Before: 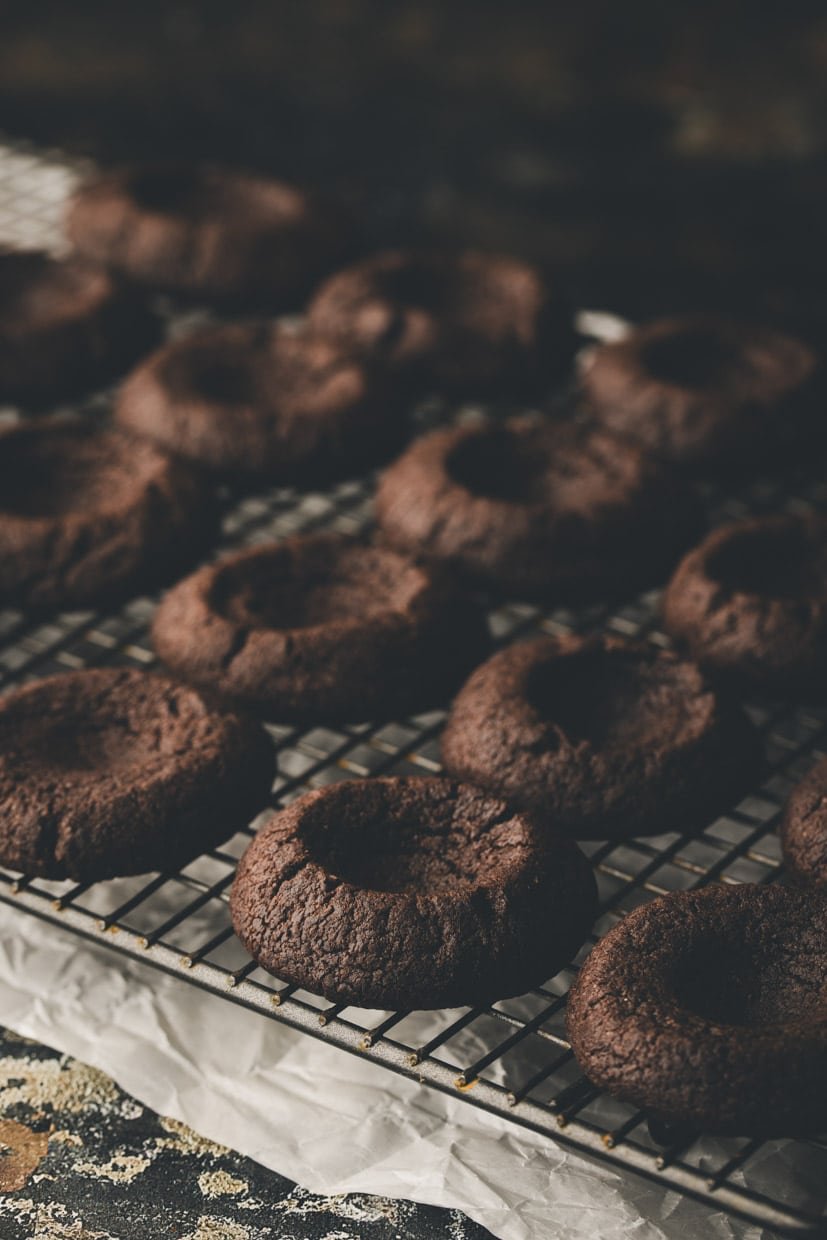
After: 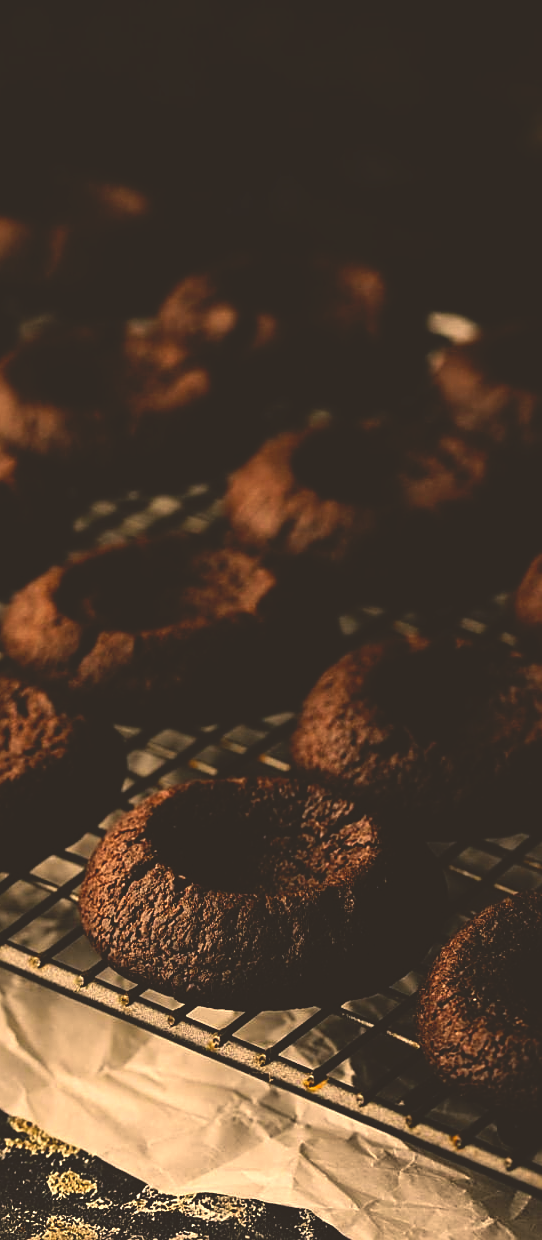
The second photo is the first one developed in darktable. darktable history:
exposure: exposure 0.201 EV, compensate highlight preservation false
levels: levels [0, 0.492, 0.984]
color correction: highlights a* 14.82, highlights b* 30.92
crop and rotate: left 18.336%, right 16.081%
sharpen: on, module defaults
base curve: curves: ch0 [(0, 0.02) (0.083, 0.036) (1, 1)], preserve colors none
